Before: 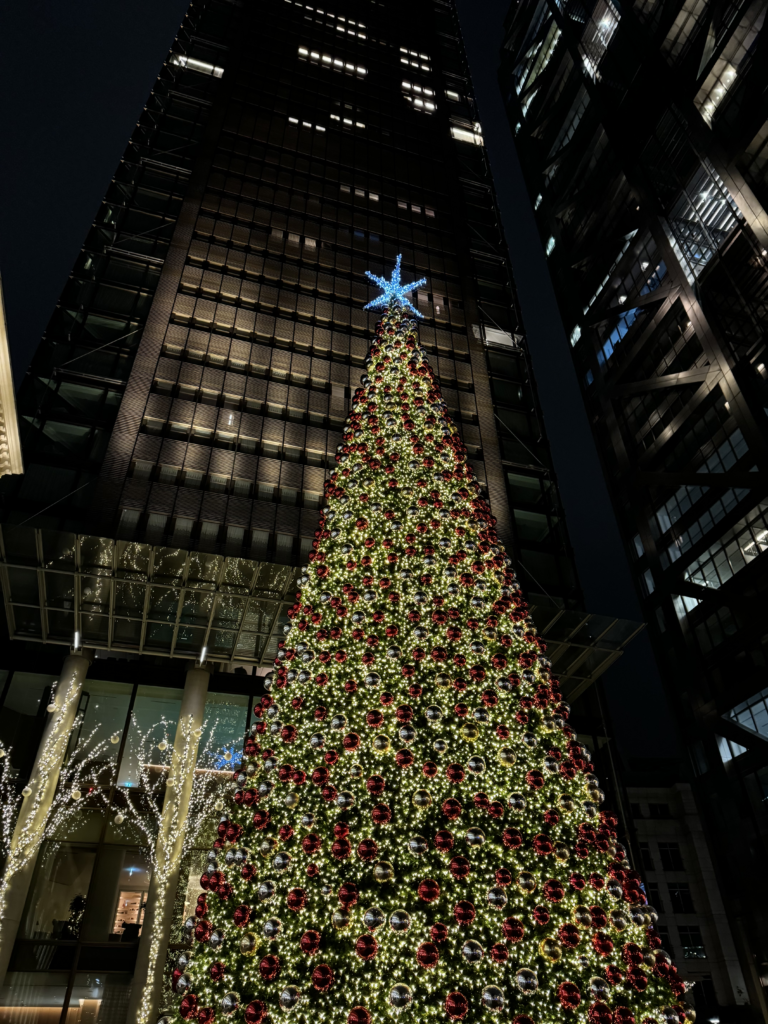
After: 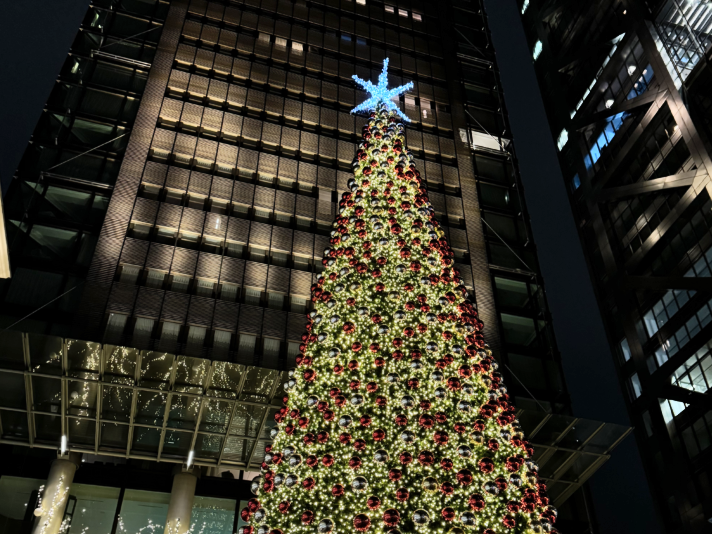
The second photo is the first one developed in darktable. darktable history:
crop: left 1.744%, top 19.225%, right 5.069%, bottom 28.357%
shadows and highlights: low approximation 0.01, soften with gaussian
